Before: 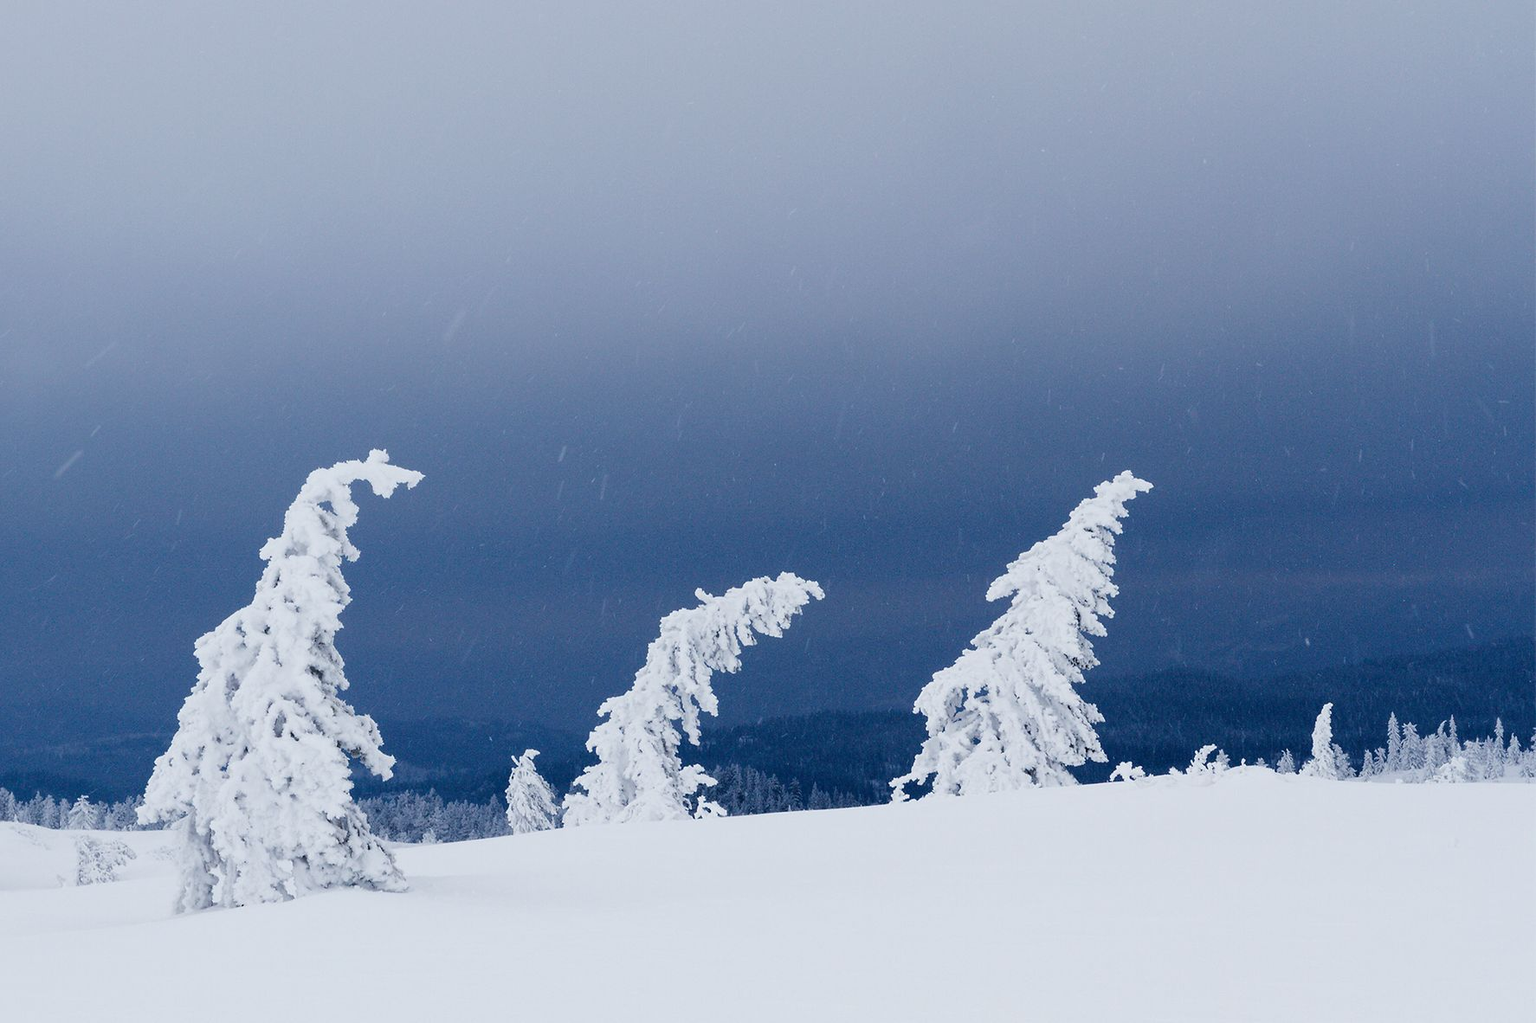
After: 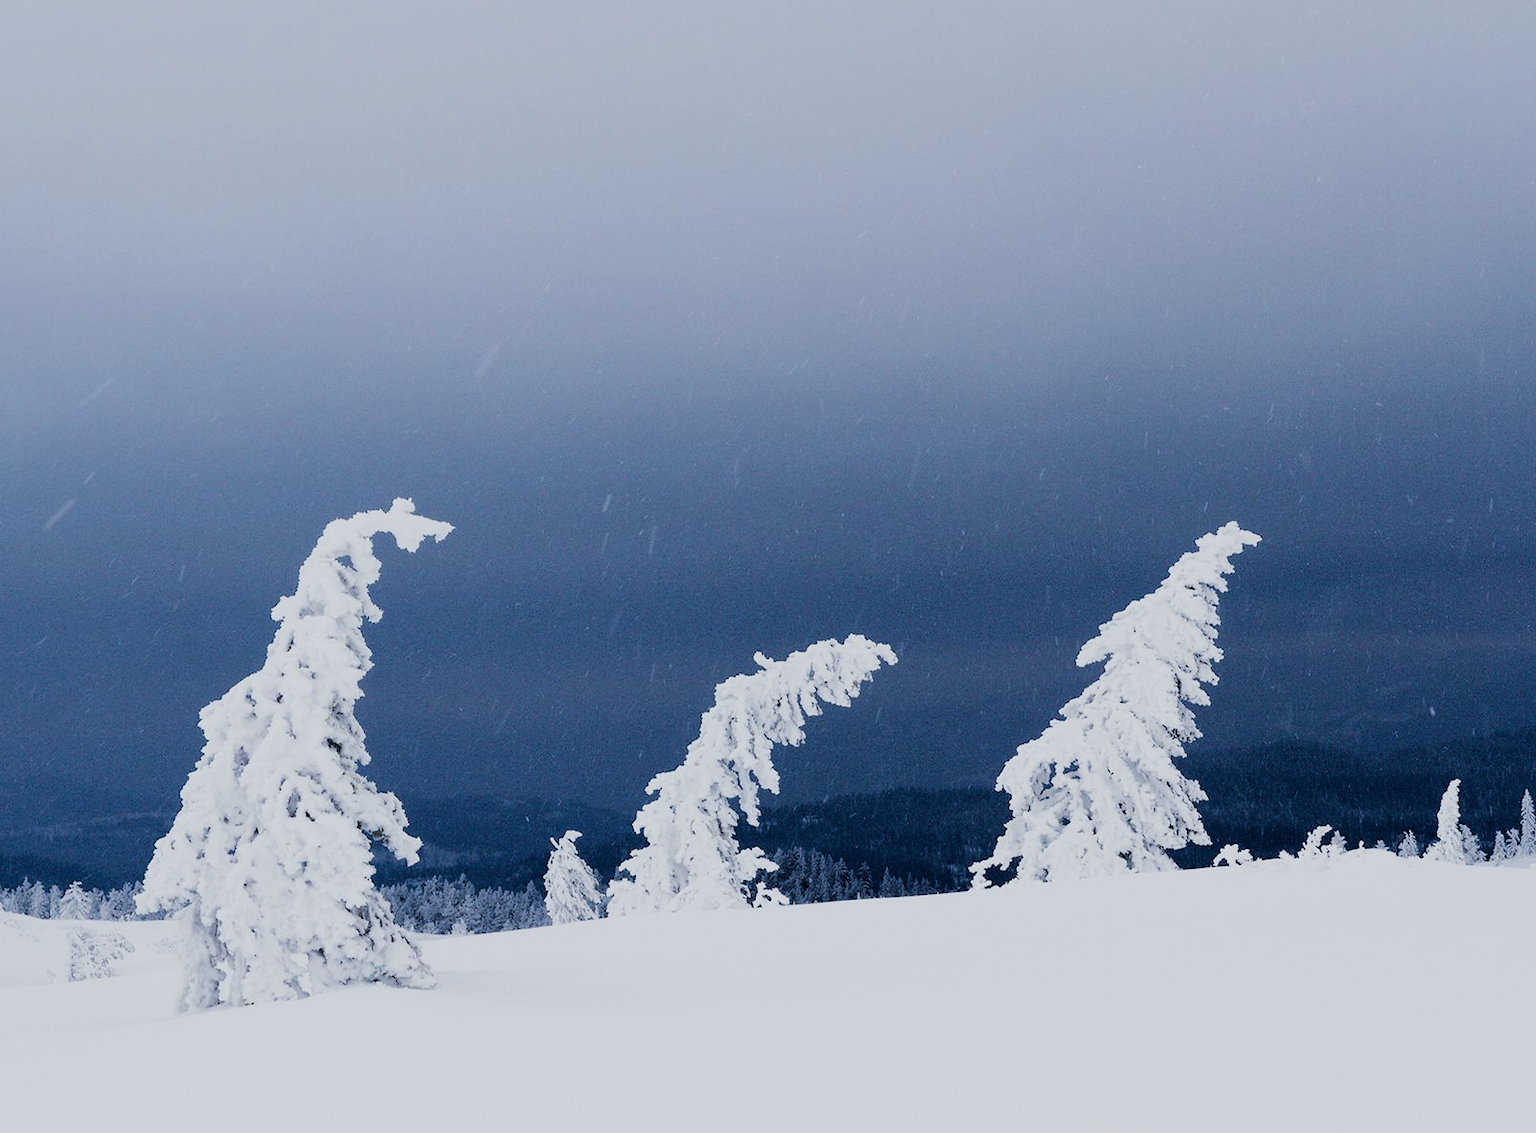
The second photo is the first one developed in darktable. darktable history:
crop and rotate: left 0.959%, right 8.774%
filmic rgb: black relative exposure -5.01 EV, white relative exposure 3.96 EV, threshold 3.01 EV, hardness 2.89, contrast 1.299, highlights saturation mix -30.28%, enable highlight reconstruction true
